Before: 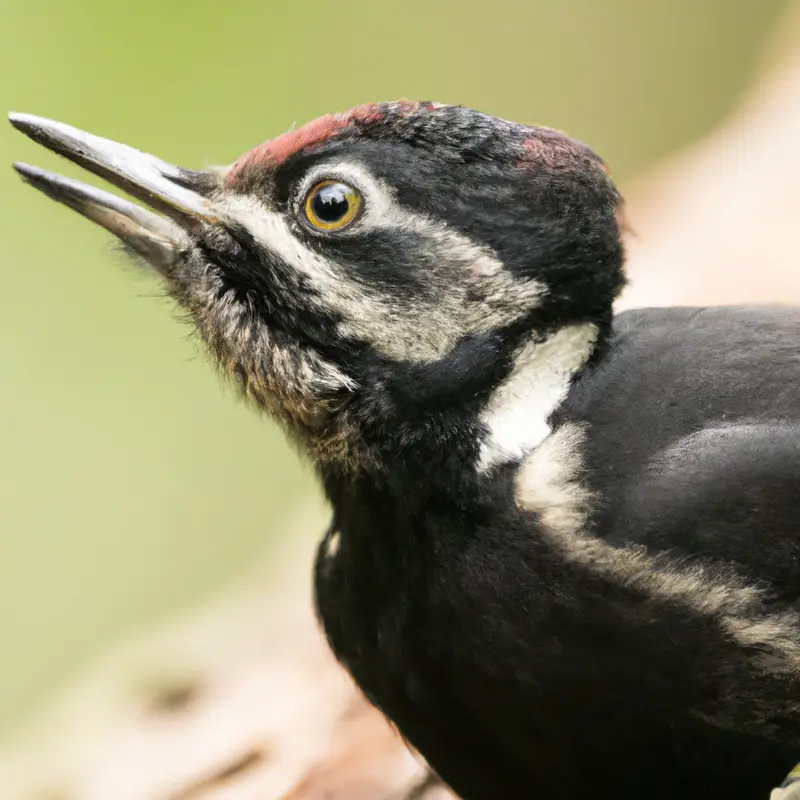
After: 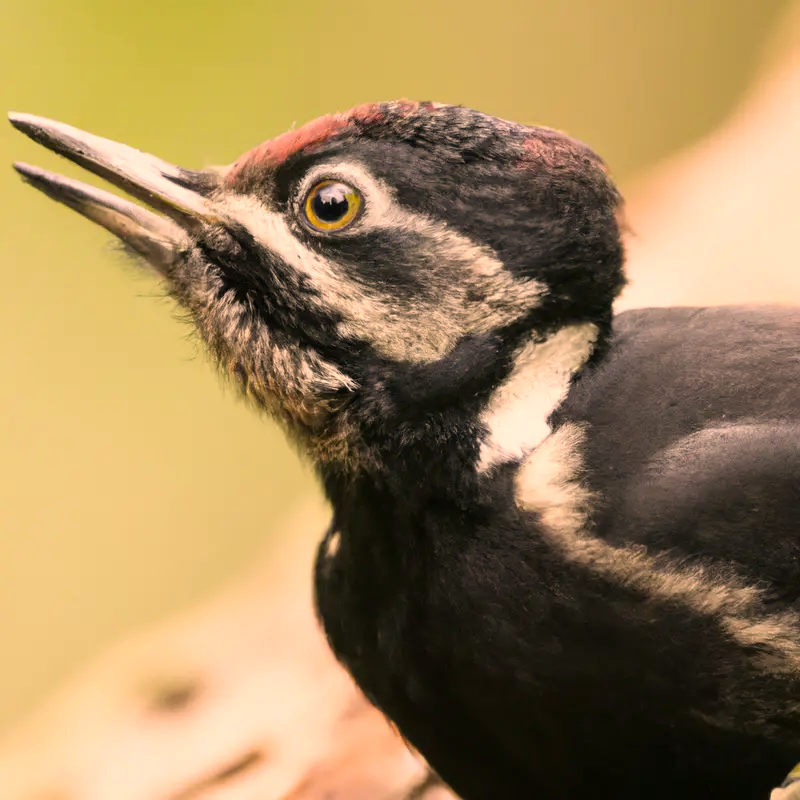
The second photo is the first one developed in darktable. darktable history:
color correction: highlights a* 17.78, highlights b* 18.69
